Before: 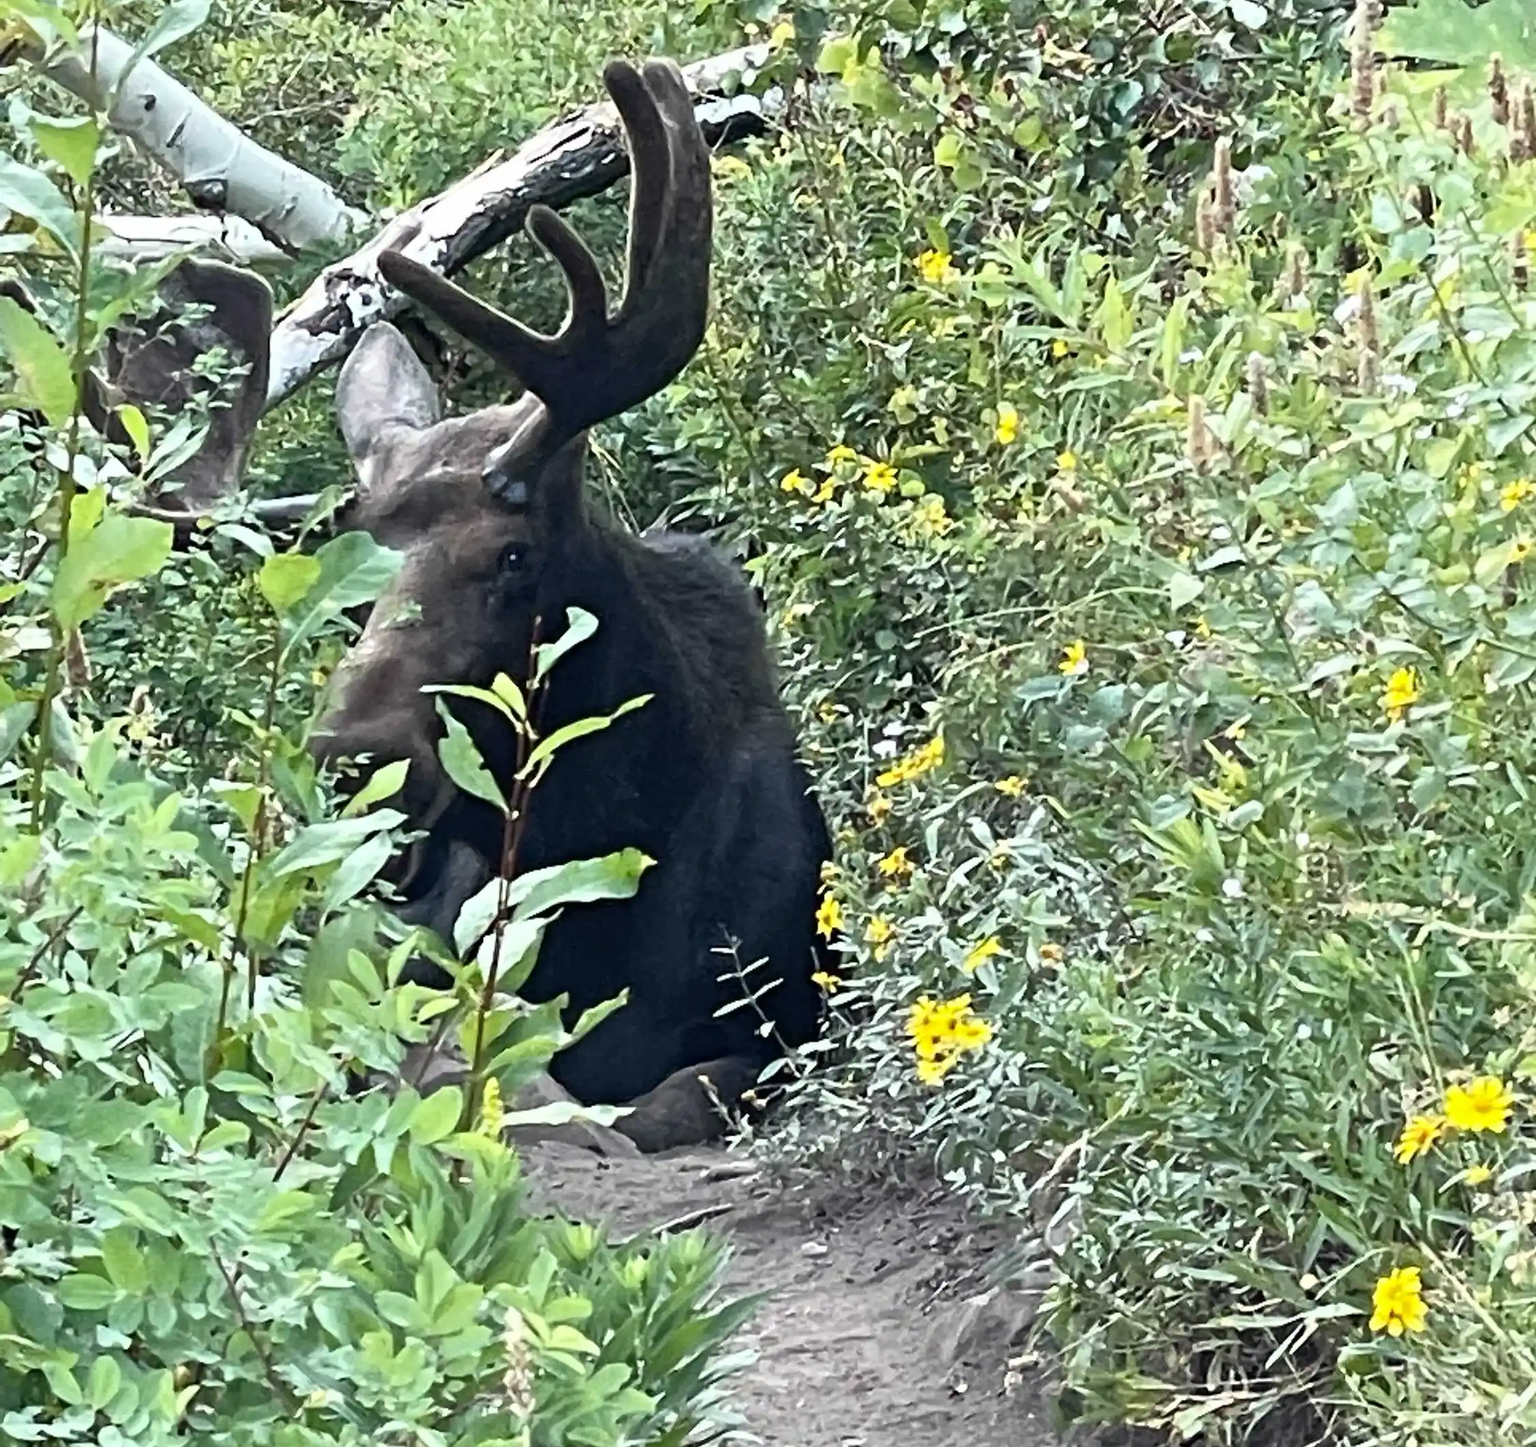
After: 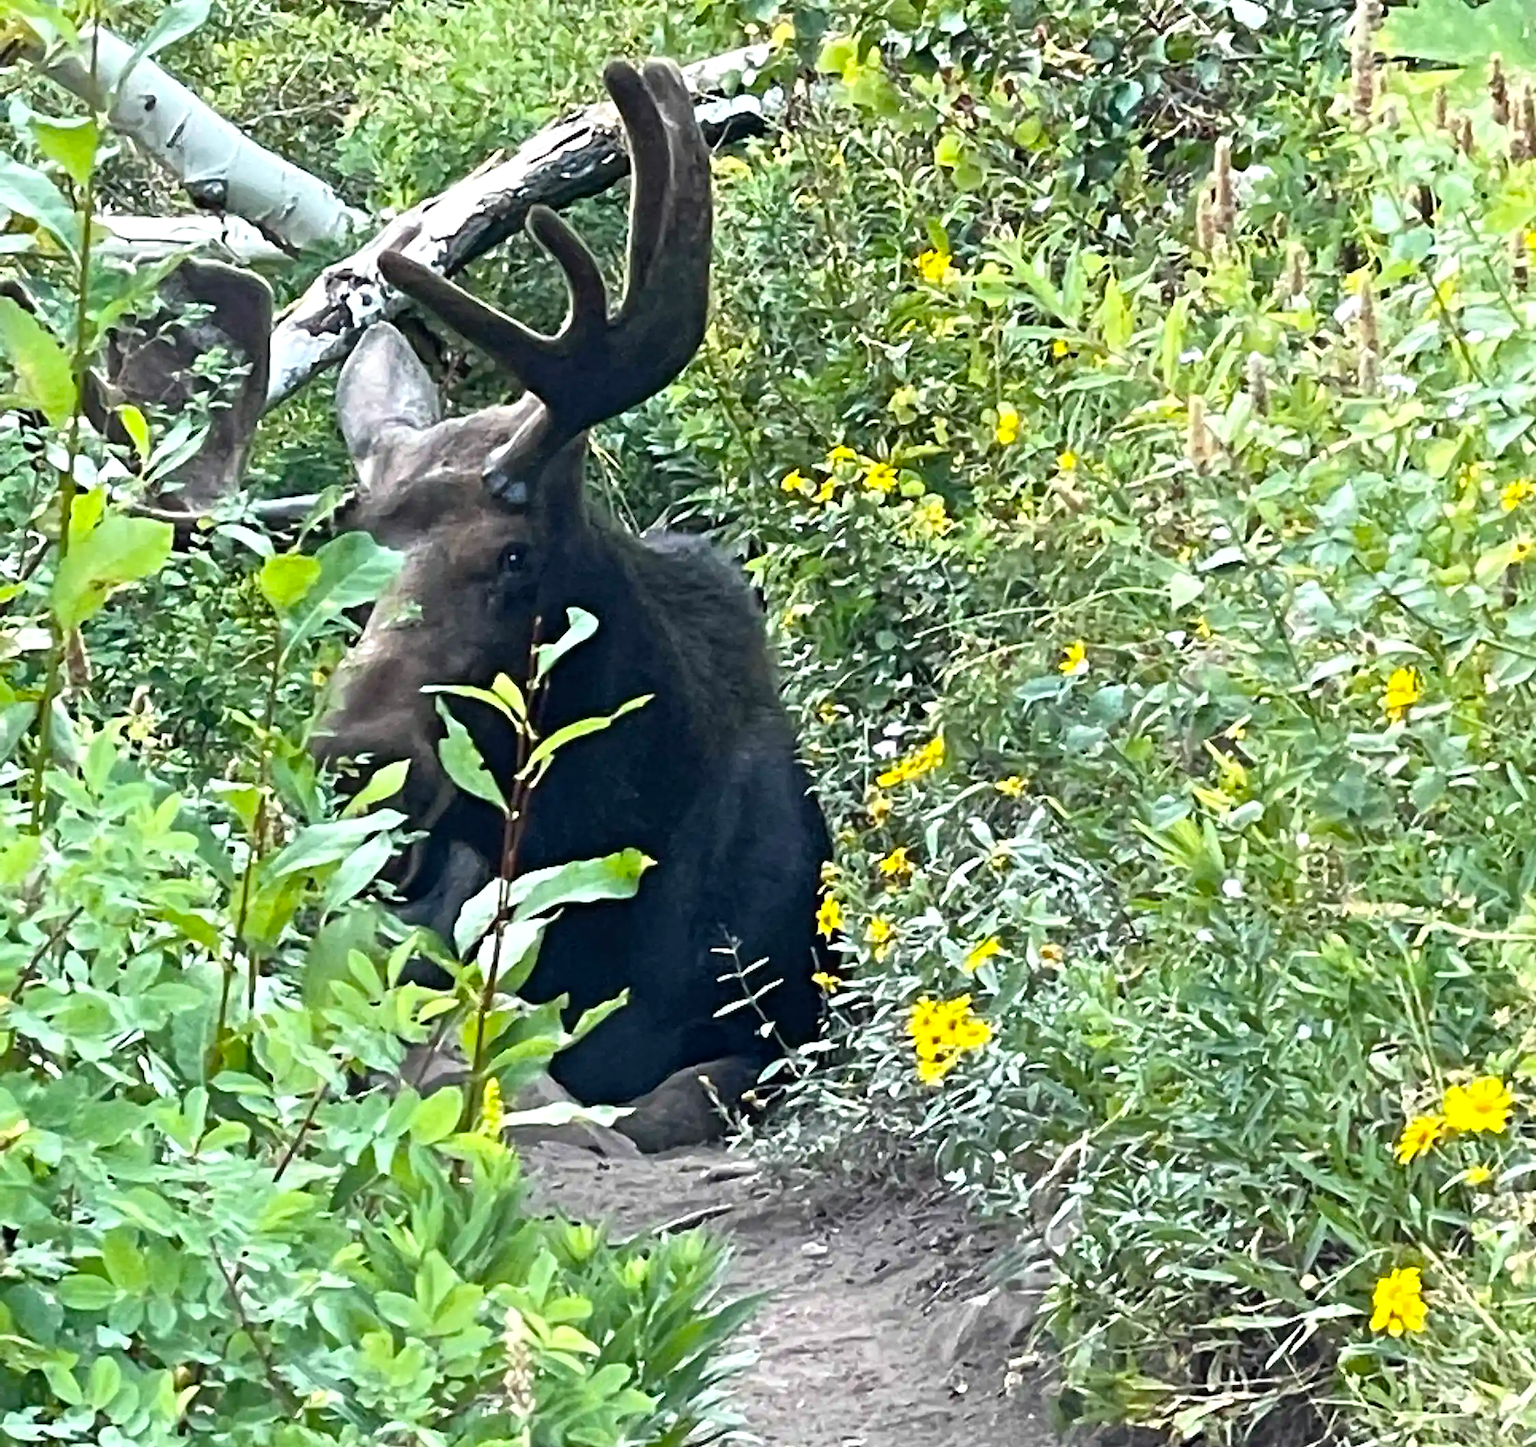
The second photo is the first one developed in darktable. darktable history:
exposure: exposure 0.203 EV, compensate highlight preservation false
color balance rgb: shadows lift › chroma 1%, shadows lift › hue 114.87°, power › hue 328°, perceptual saturation grading › global saturation 30.845%, global vibrance 9.945%
